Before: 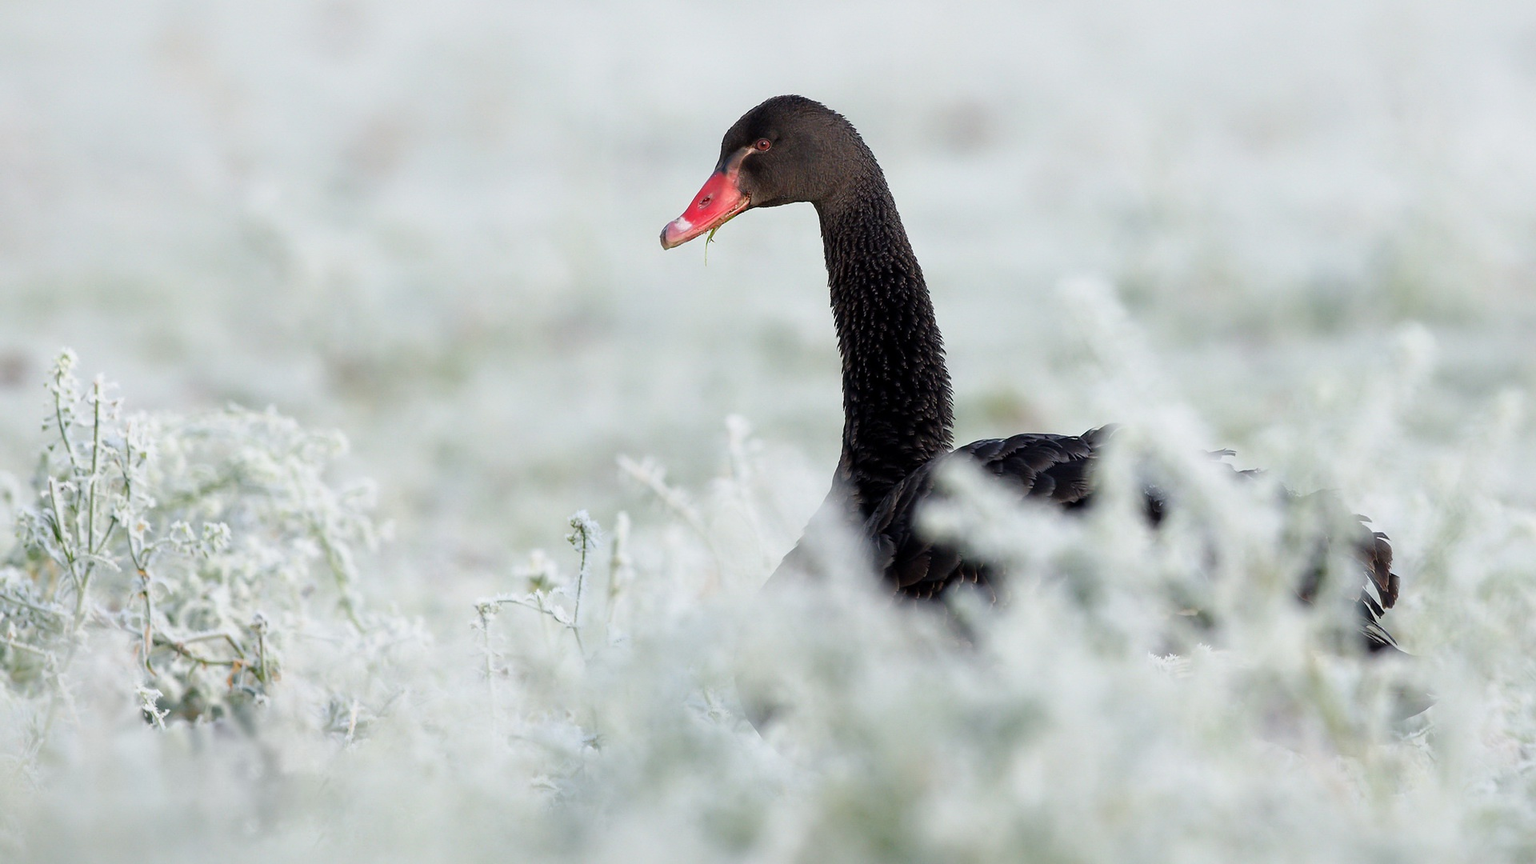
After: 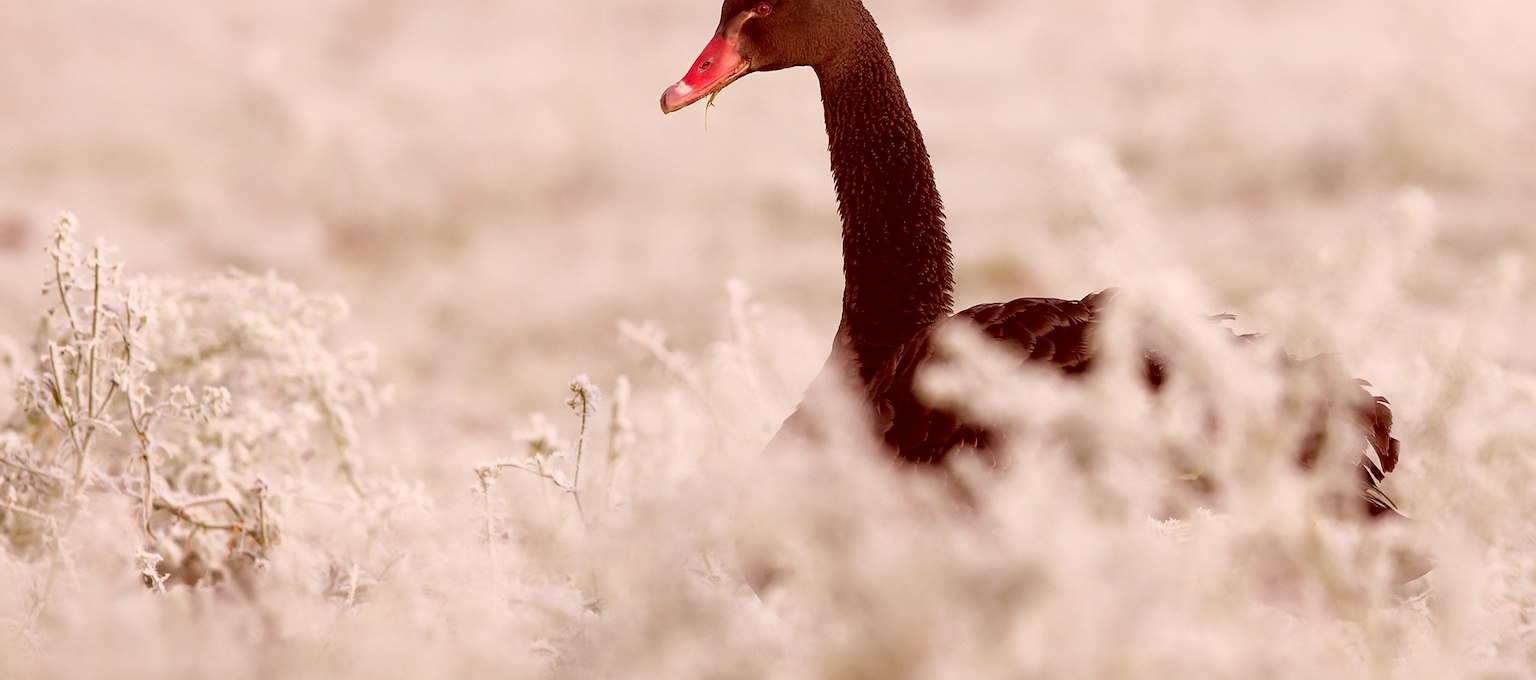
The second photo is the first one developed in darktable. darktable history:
color correction: highlights a* 9.03, highlights b* 8.71, shadows a* 40, shadows b* 40, saturation 0.8
crop and rotate: top 15.774%, bottom 5.506%
